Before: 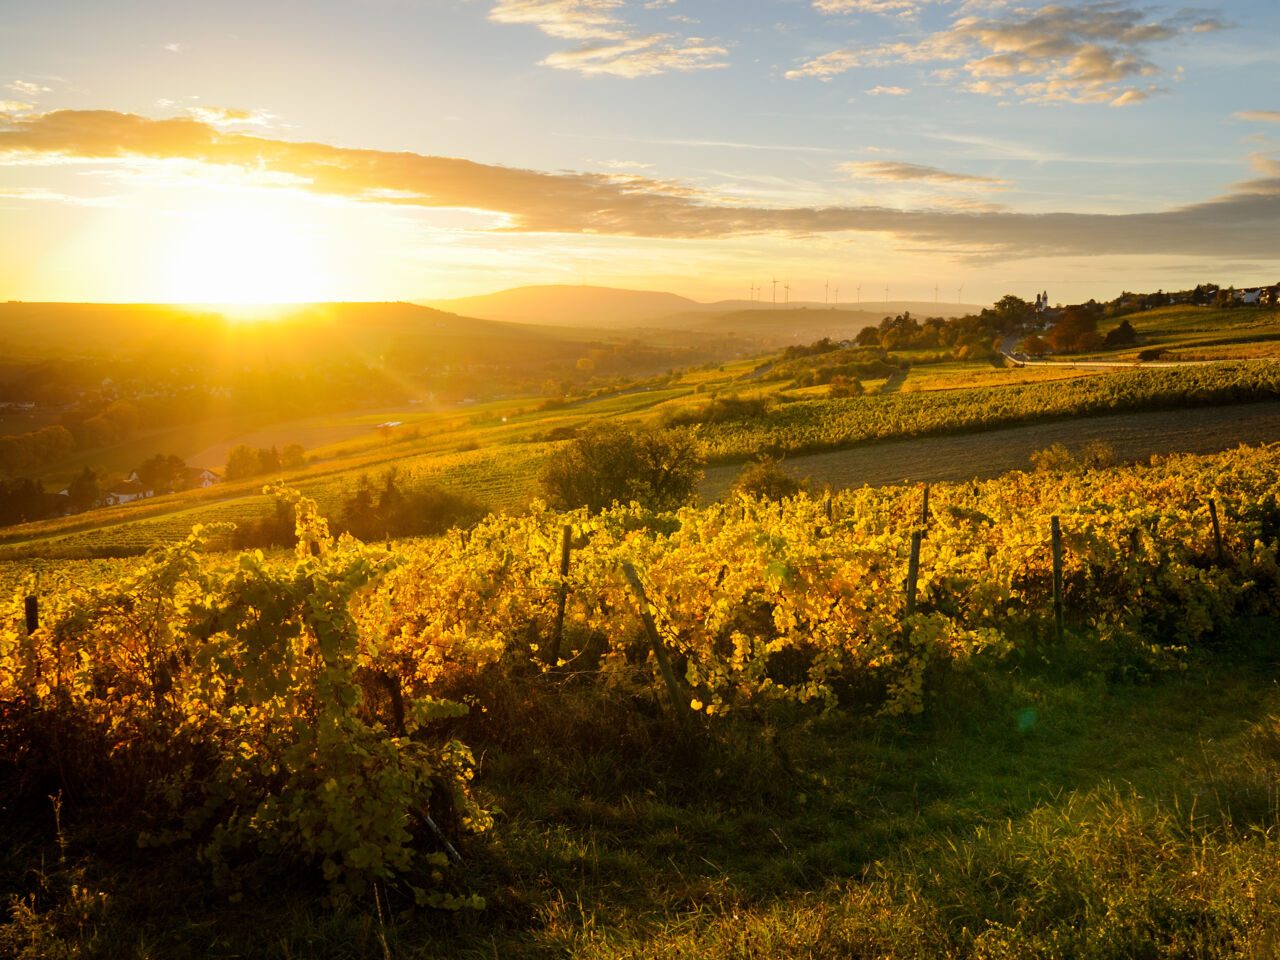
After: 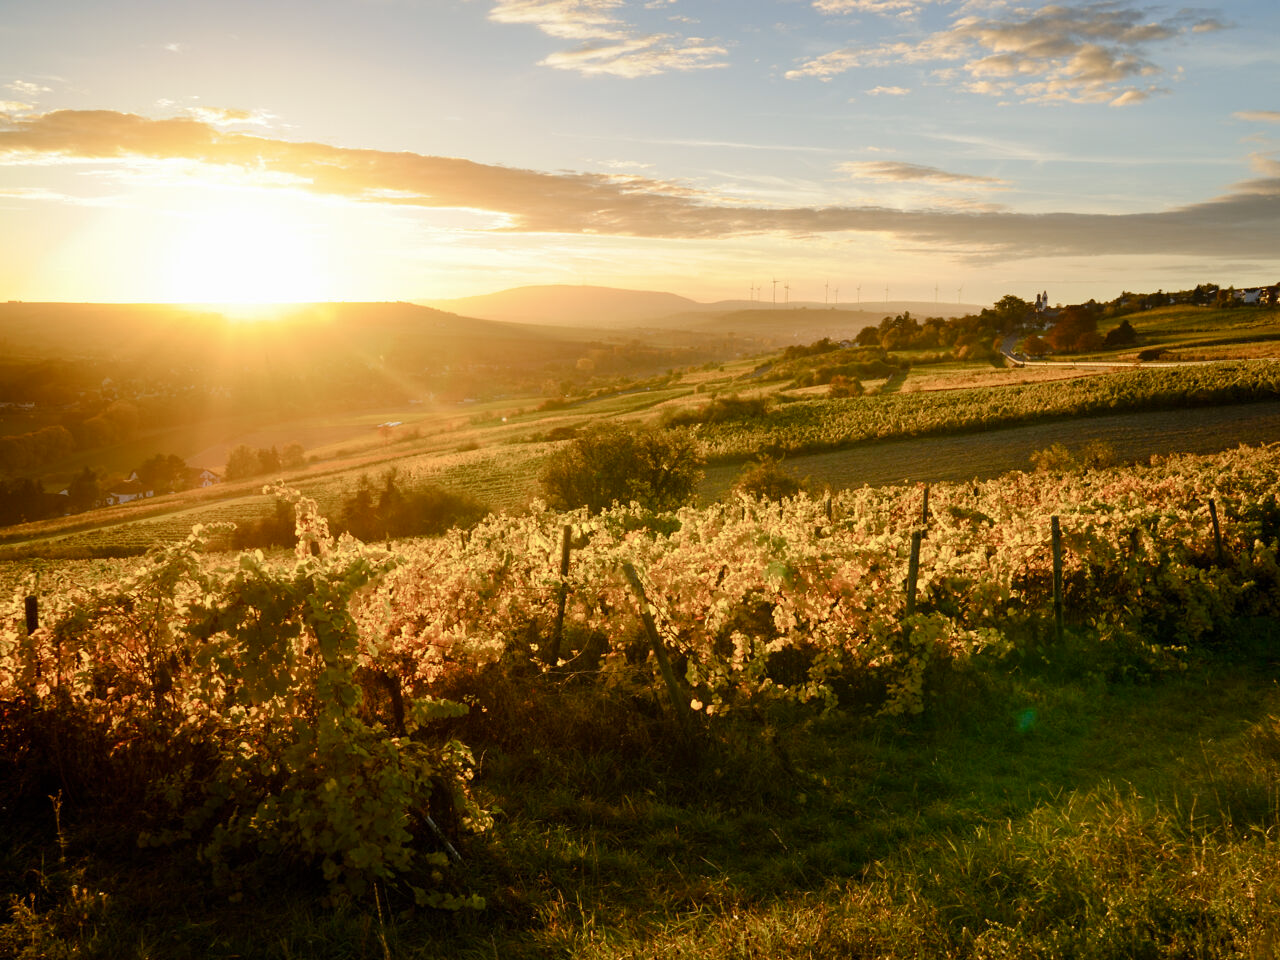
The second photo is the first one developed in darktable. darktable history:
color balance rgb: perceptual saturation grading › global saturation 0.458%, perceptual saturation grading › highlights -31.892%, perceptual saturation grading › mid-tones 5.345%, perceptual saturation grading › shadows 17.24%, global vibrance 20%
